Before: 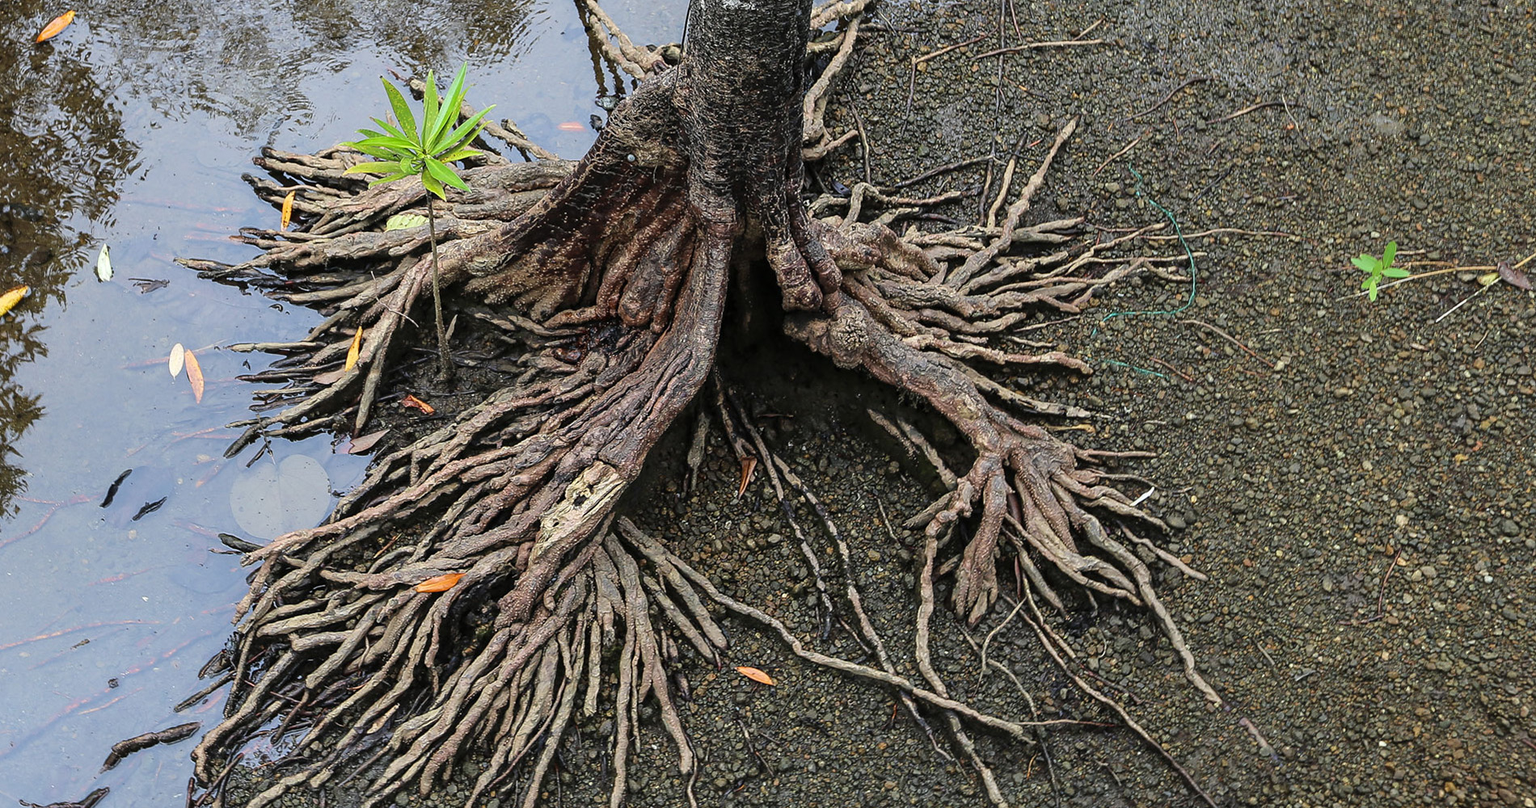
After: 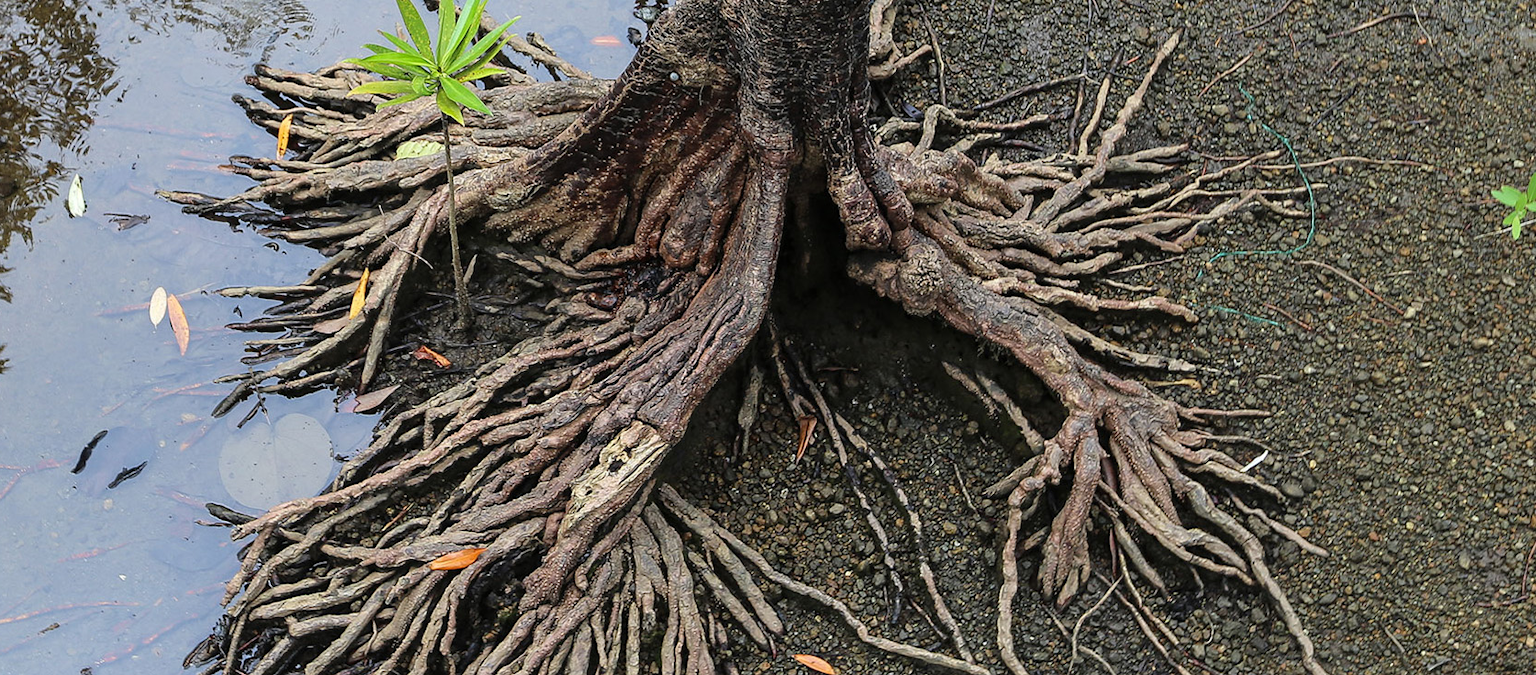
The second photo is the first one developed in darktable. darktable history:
crop and rotate: left 2.441%, top 11.284%, right 9.442%, bottom 15.073%
